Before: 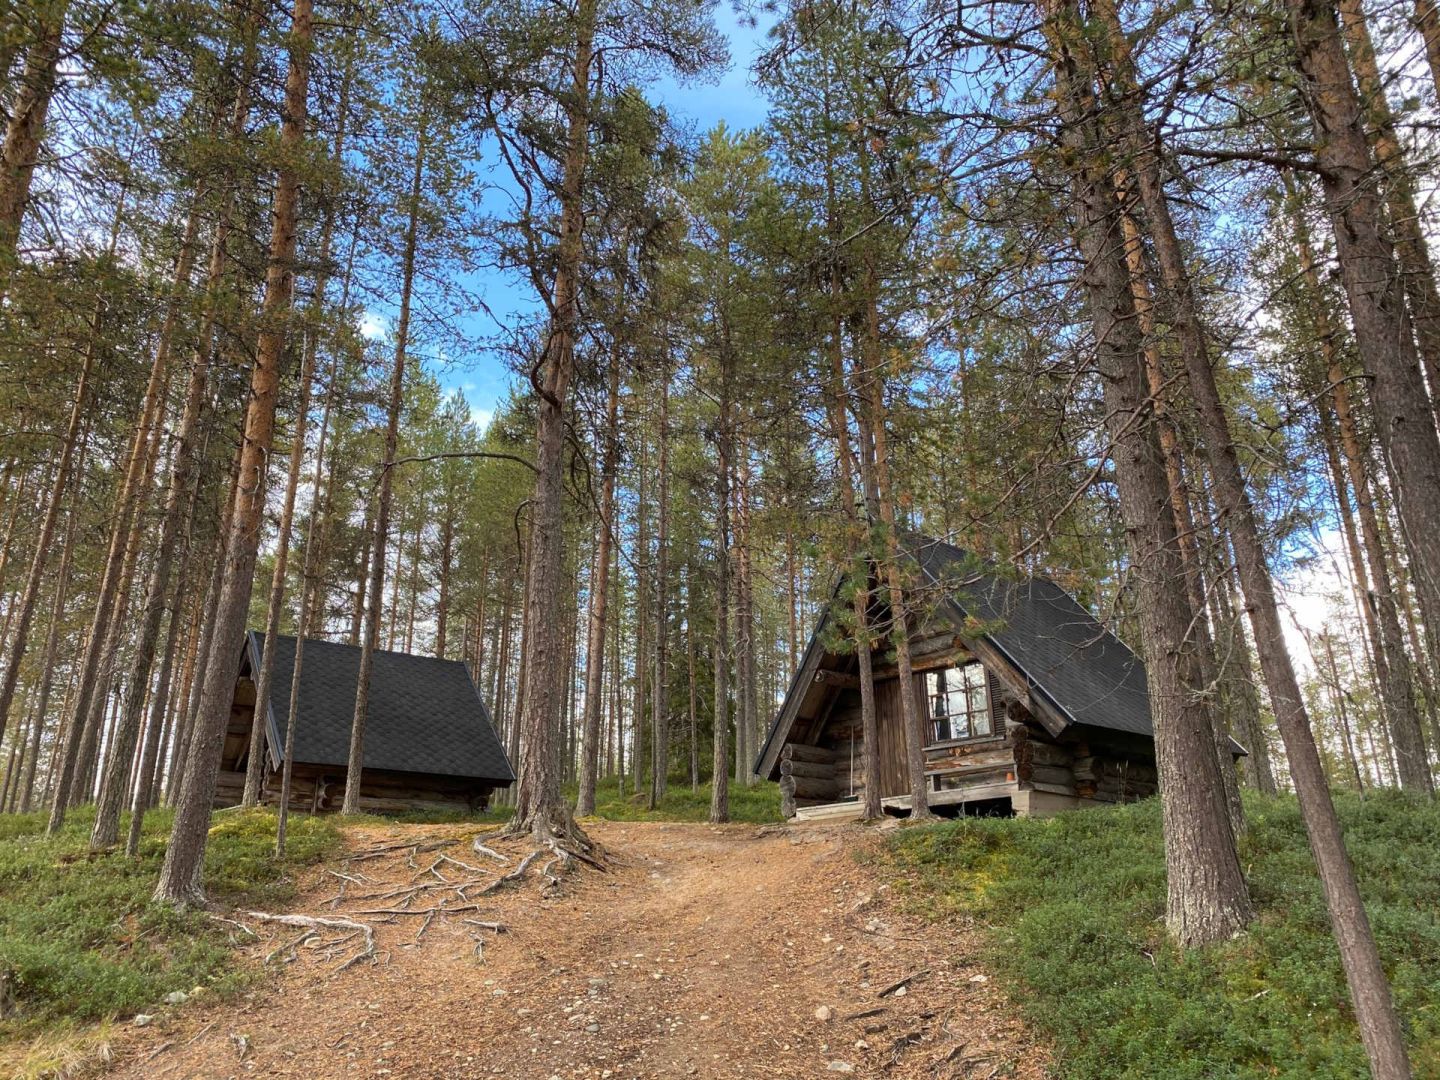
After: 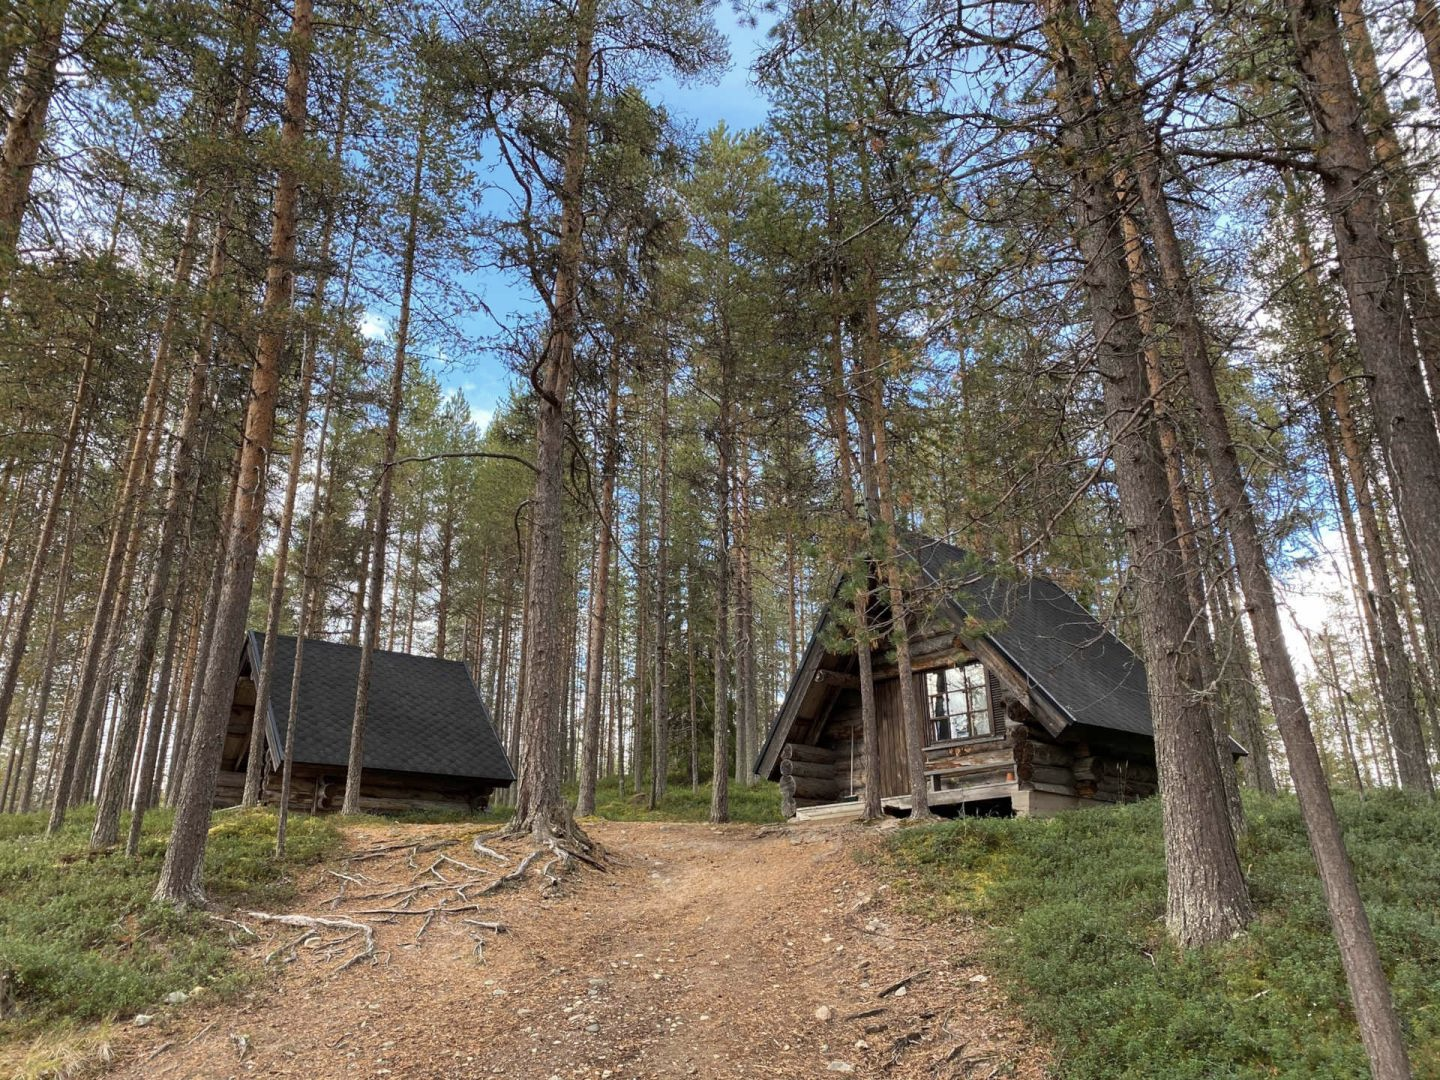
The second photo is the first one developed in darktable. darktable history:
color correction: highlights b* 0.022, saturation 0.843
